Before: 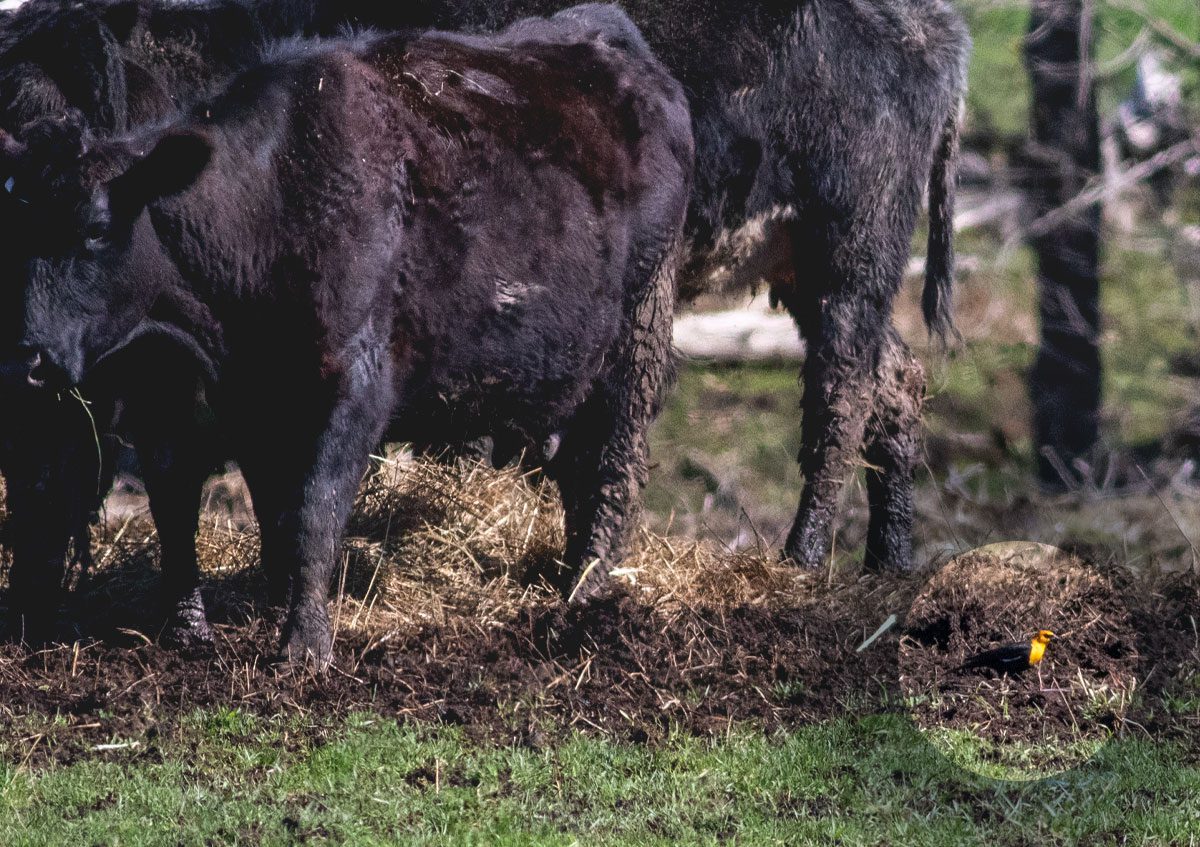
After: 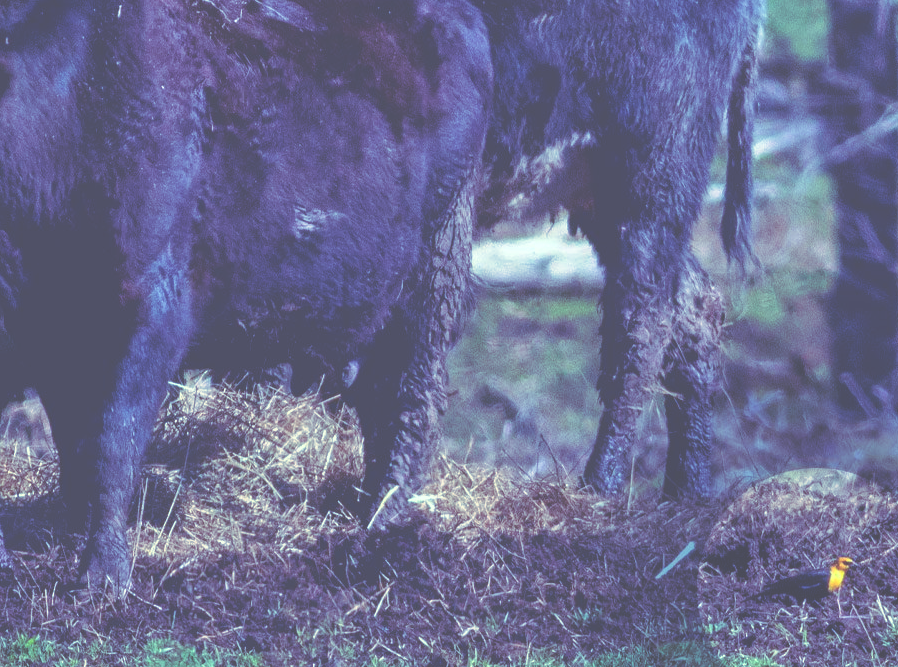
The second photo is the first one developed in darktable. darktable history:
crop: left 16.768%, top 8.653%, right 8.362%, bottom 12.485%
rgb curve: curves: ch0 [(0, 0.186) (0.314, 0.284) (0.576, 0.466) (0.805, 0.691) (0.936, 0.886)]; ch1 [(0, 0.186) (0.314, 0.284) (0.581, 0.534) (0.771, 0.746) (0.936, 0.958)]; ch2 [(0, 0.216) (0.275, 0.39) (1, 1)], mode RGB, independent channels, compensate middle gray true, preserve colors none
tone curve: curves: ch0 [(0, 0) (0.26, 0.424) (0.417, 0.585) (1, 1)]
